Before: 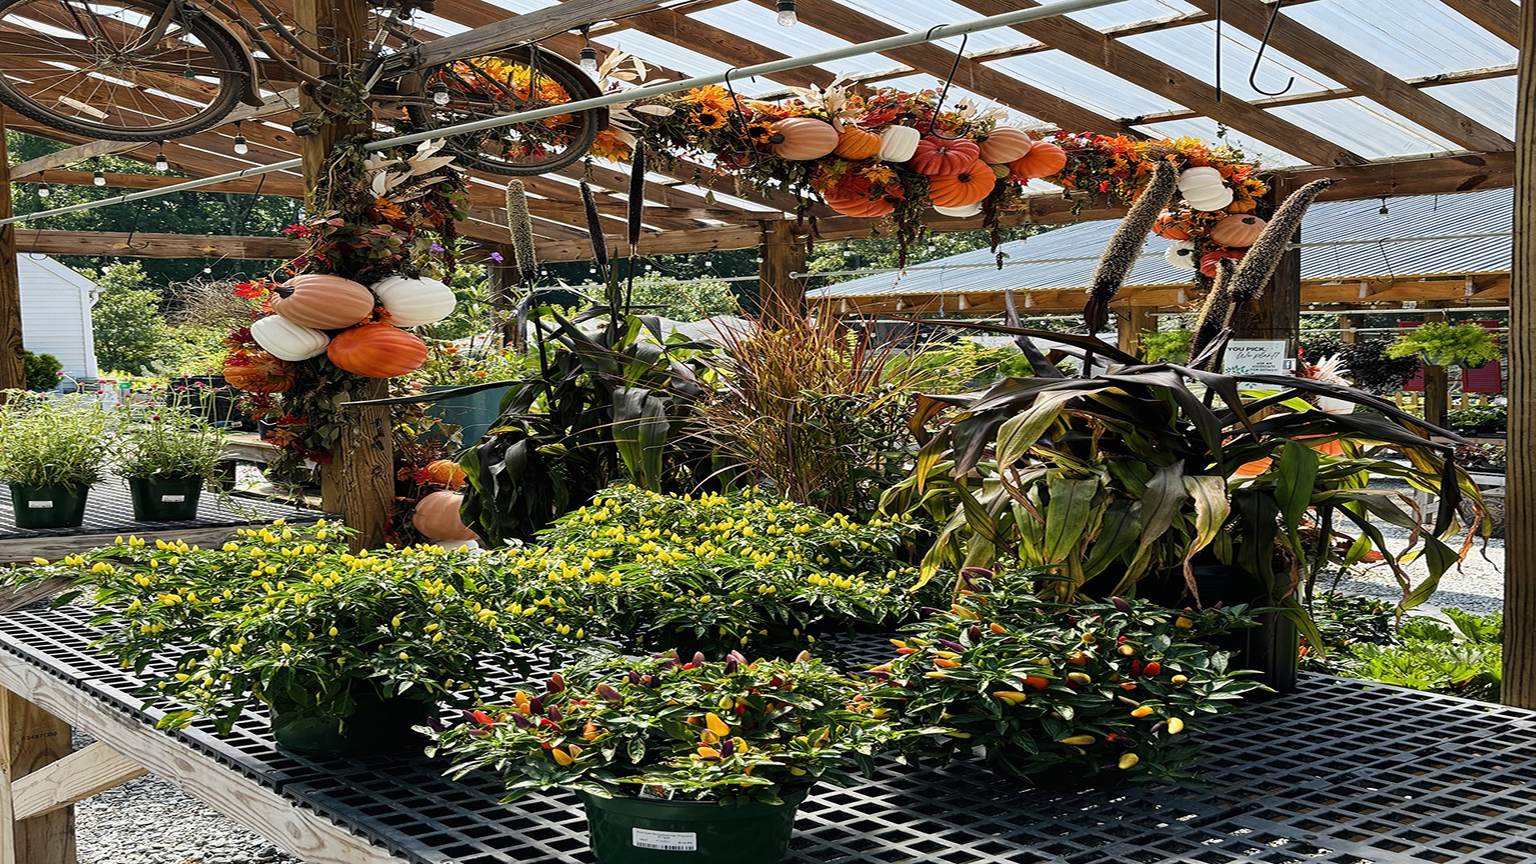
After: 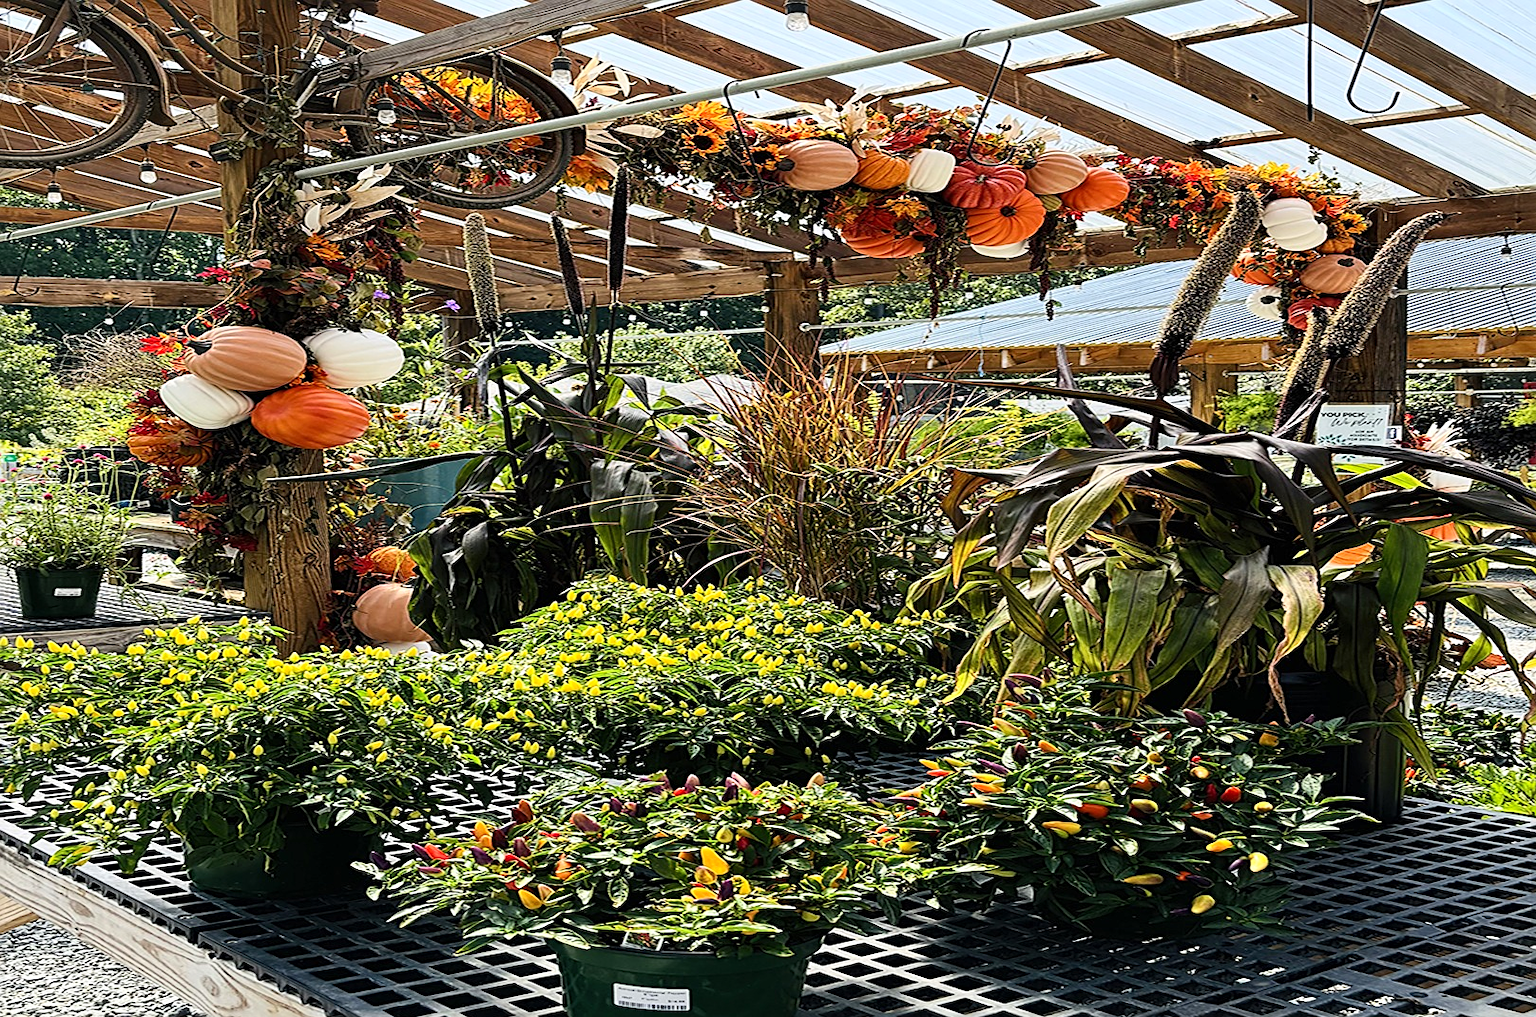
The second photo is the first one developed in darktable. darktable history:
exposure: black level correction 0.001, compensate highlight preservation false
contrast brightness saturation: contrast 0.2, brightness 0.15, saturation 0.14
crop: left 7.598%, right 7.873%
sharpen: on, module defaults
